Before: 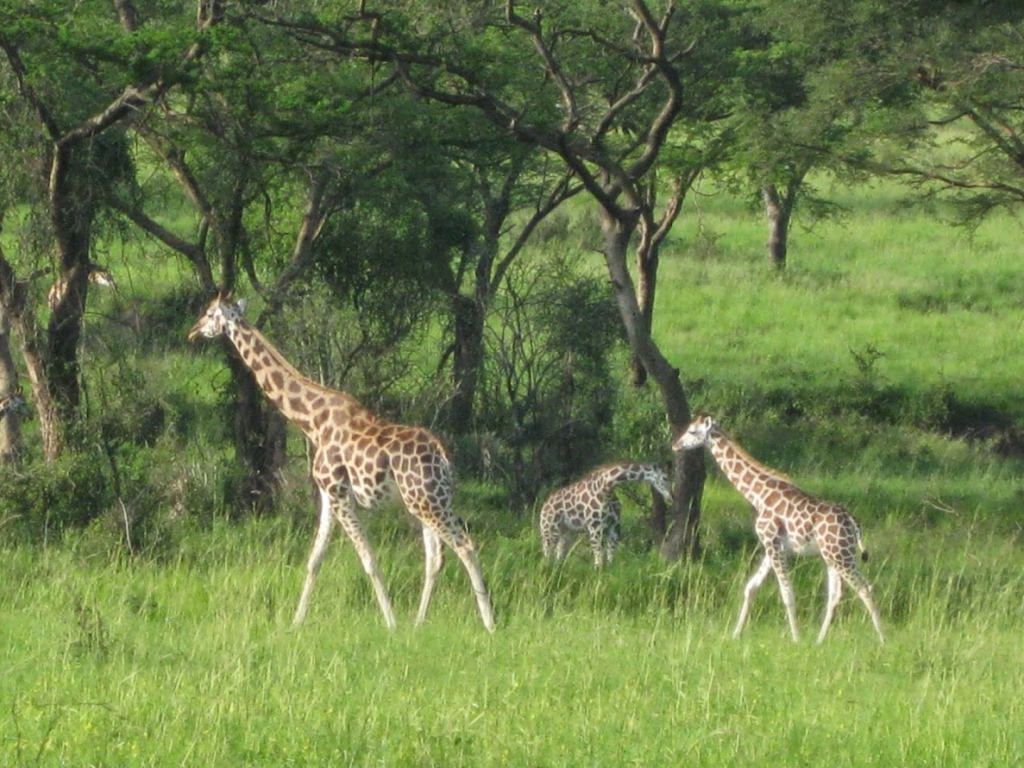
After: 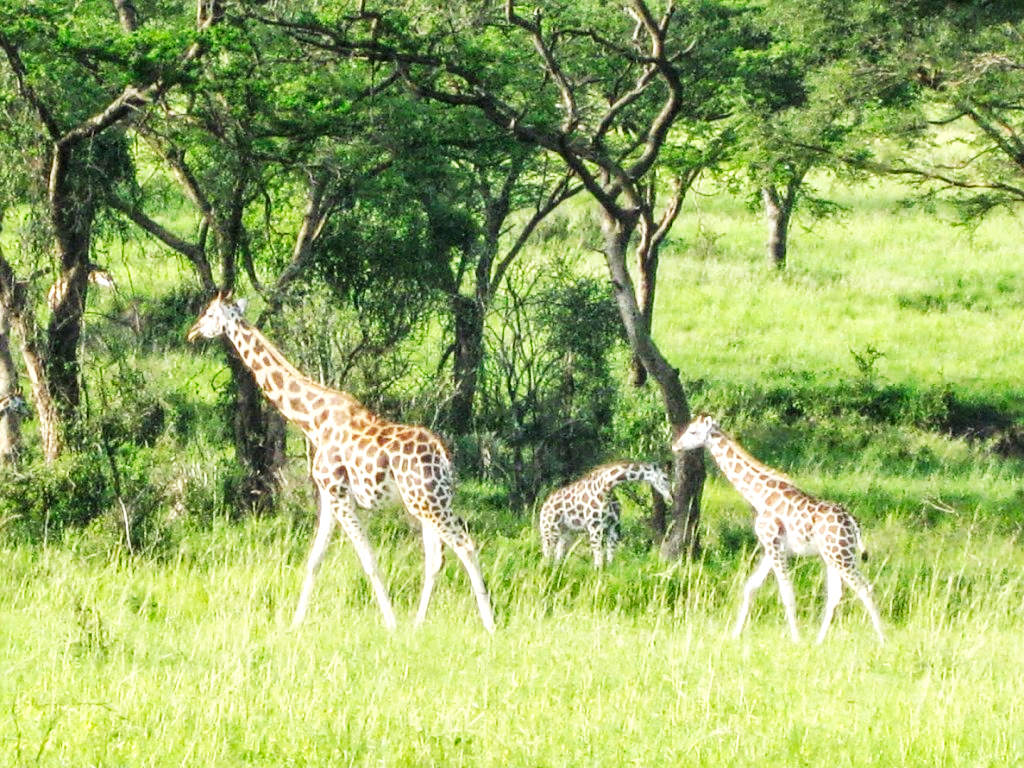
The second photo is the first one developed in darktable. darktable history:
sharpen: amount 0.217
local contrast: on, module defaults
base curve: curves: ch0 [(0, 0) (0.007, 0.004) (0.027, 0.03) (0.046, 0.07) (0.207, 0.54) (0.442, 0.872) (0.673, 0.972) (1, 1)], preserve colors none
